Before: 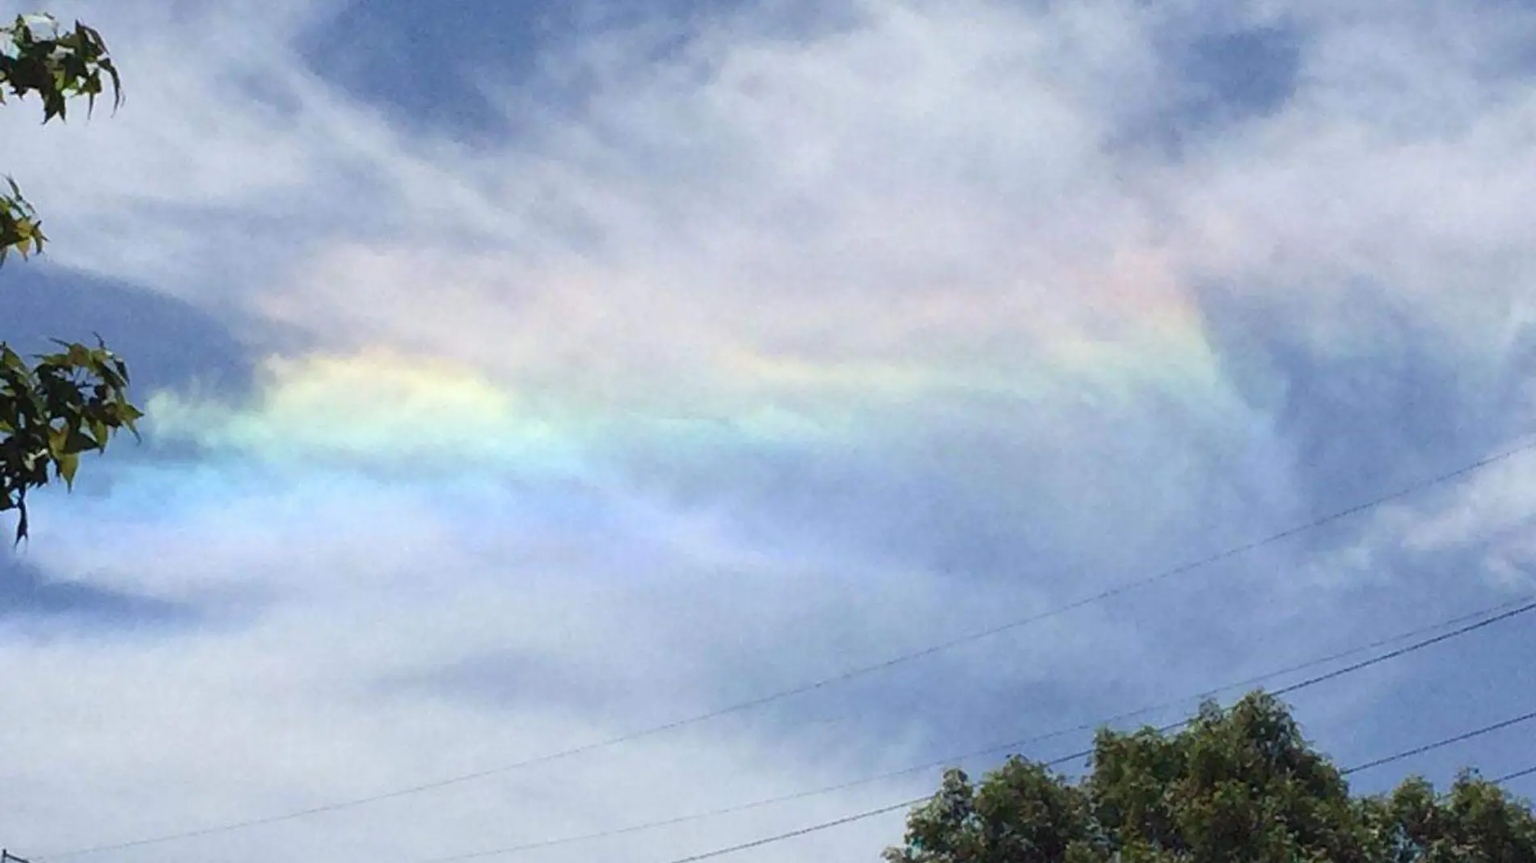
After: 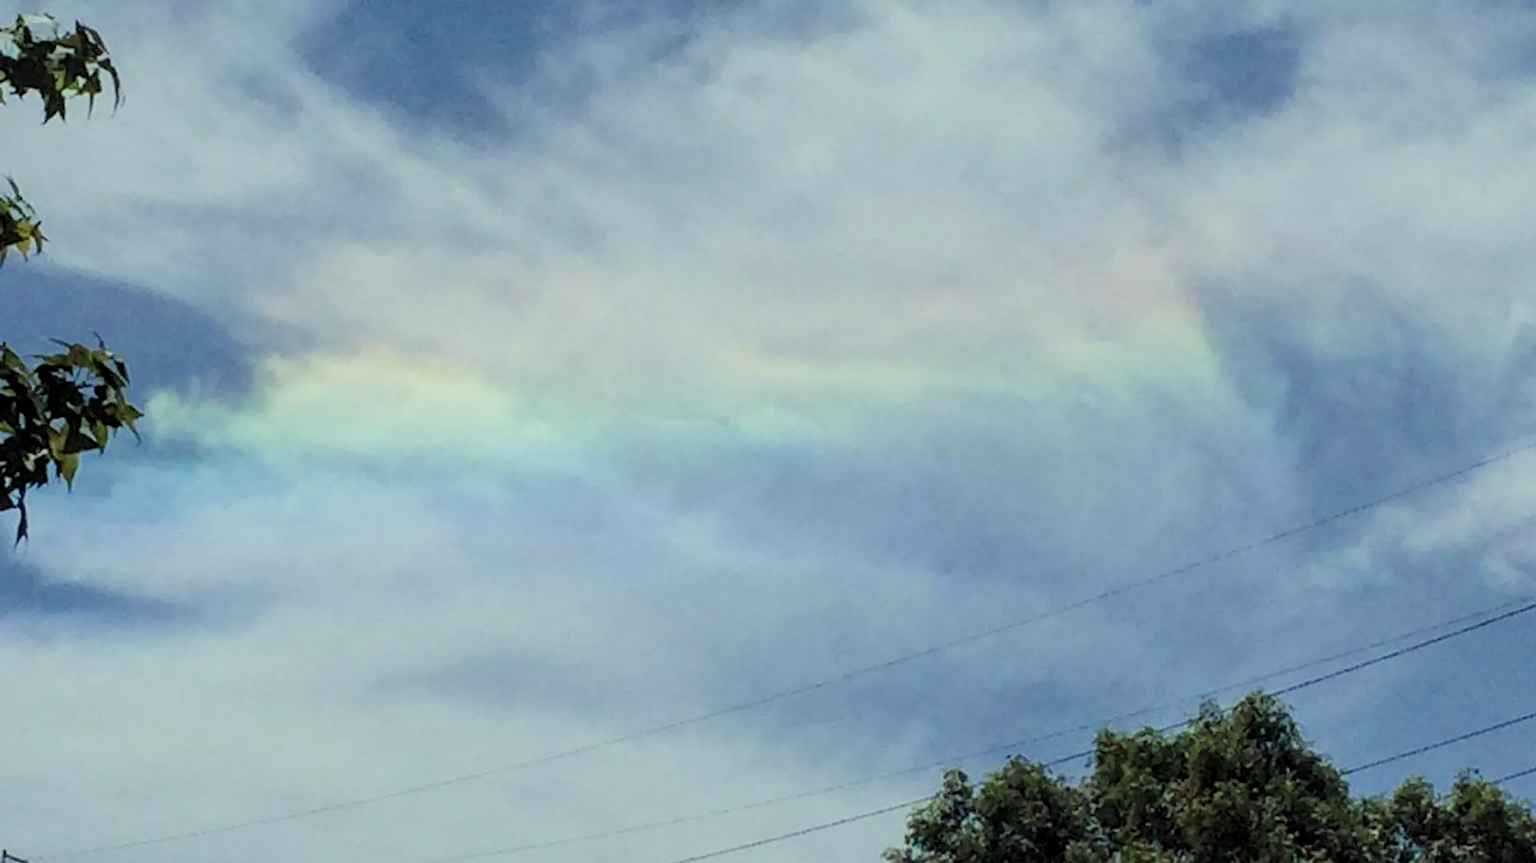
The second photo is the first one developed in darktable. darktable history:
filmic rgb: black relative exposure -7.65 EV, white relative exposure 4.56 EV, hardness 3.61, add noise in highlights 0.001, color science v3 (2019), use custom middle-gray values true, contrast in highlights soft
color correction: highlights a* -8.37, highlights b* 3.14
local contrast: on, module defaults
